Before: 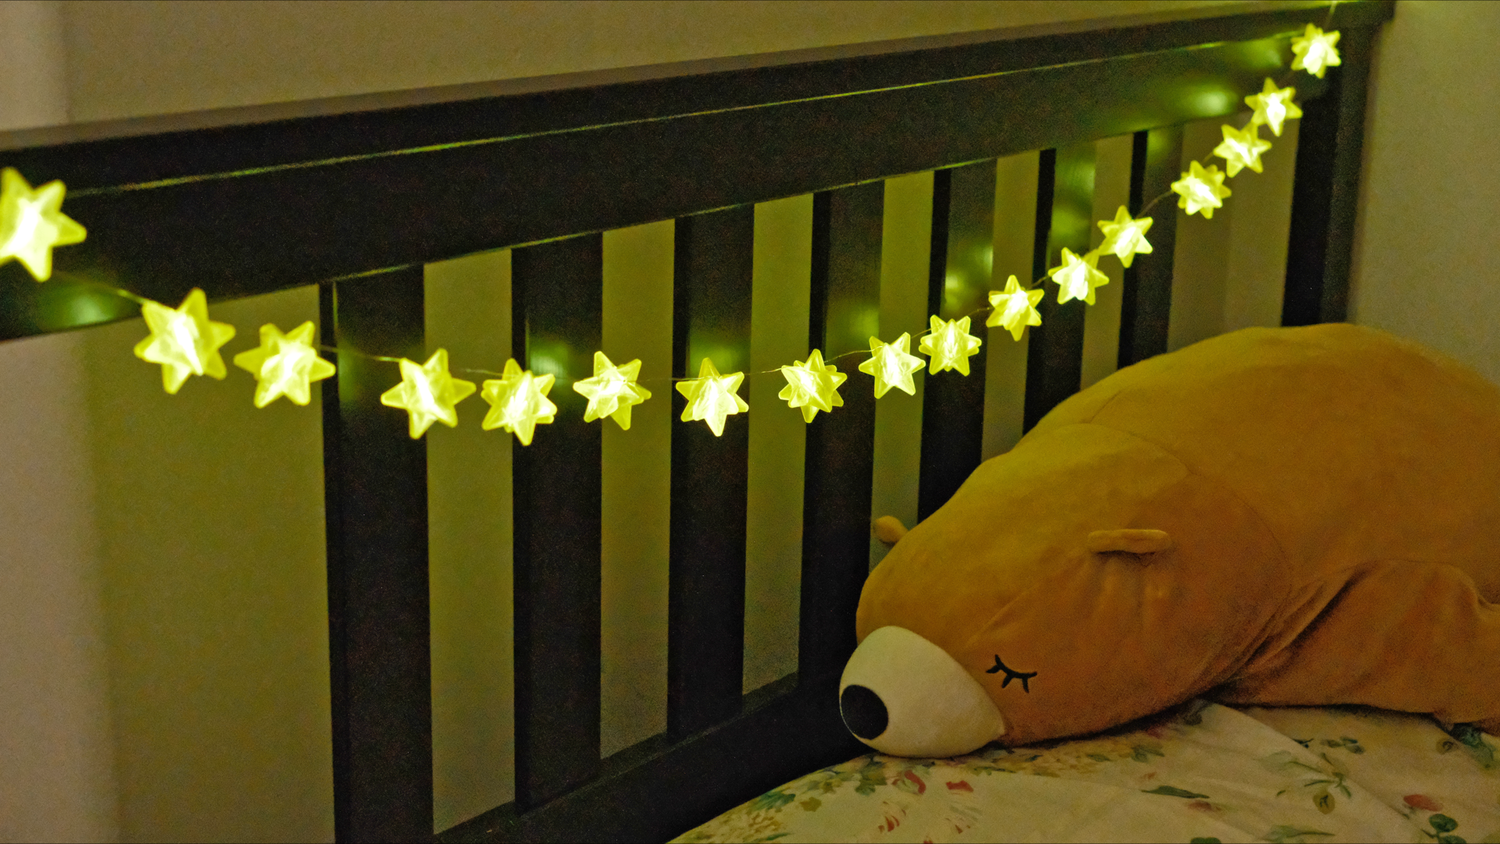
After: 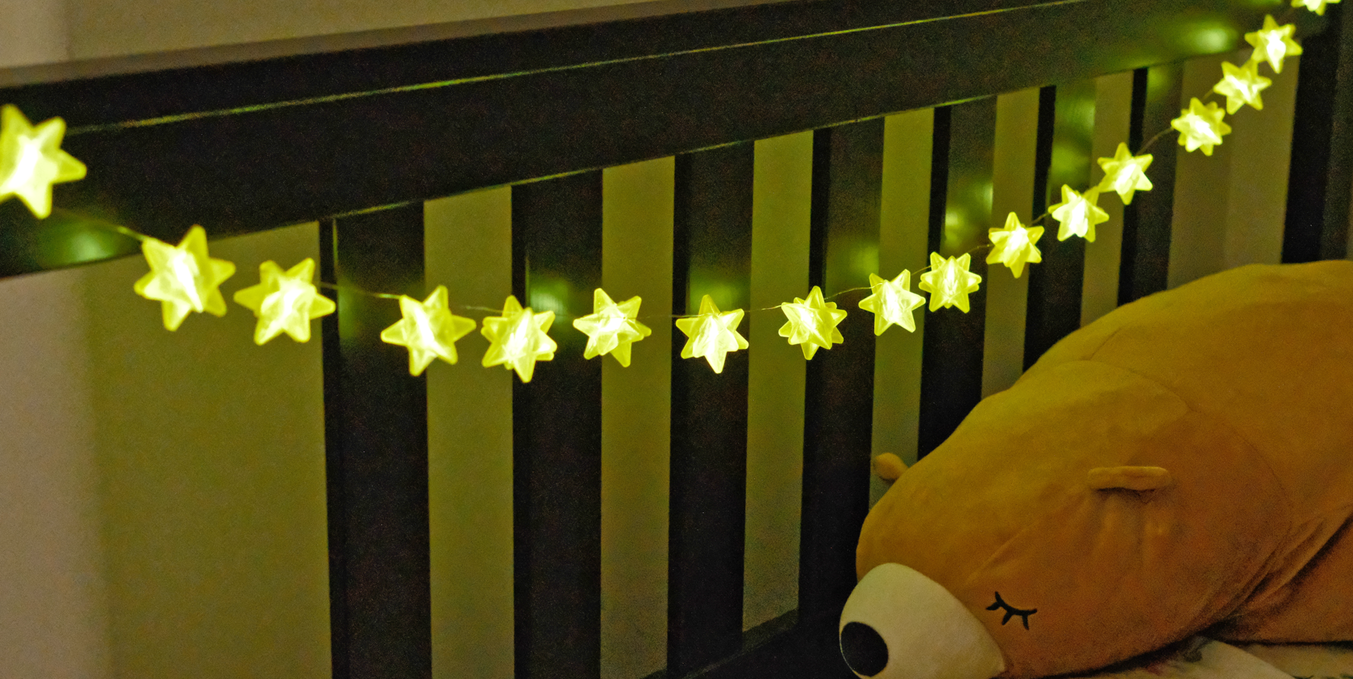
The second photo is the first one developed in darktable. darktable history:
crop: top 7.509%, right 9.767%, bottom 11.993%
